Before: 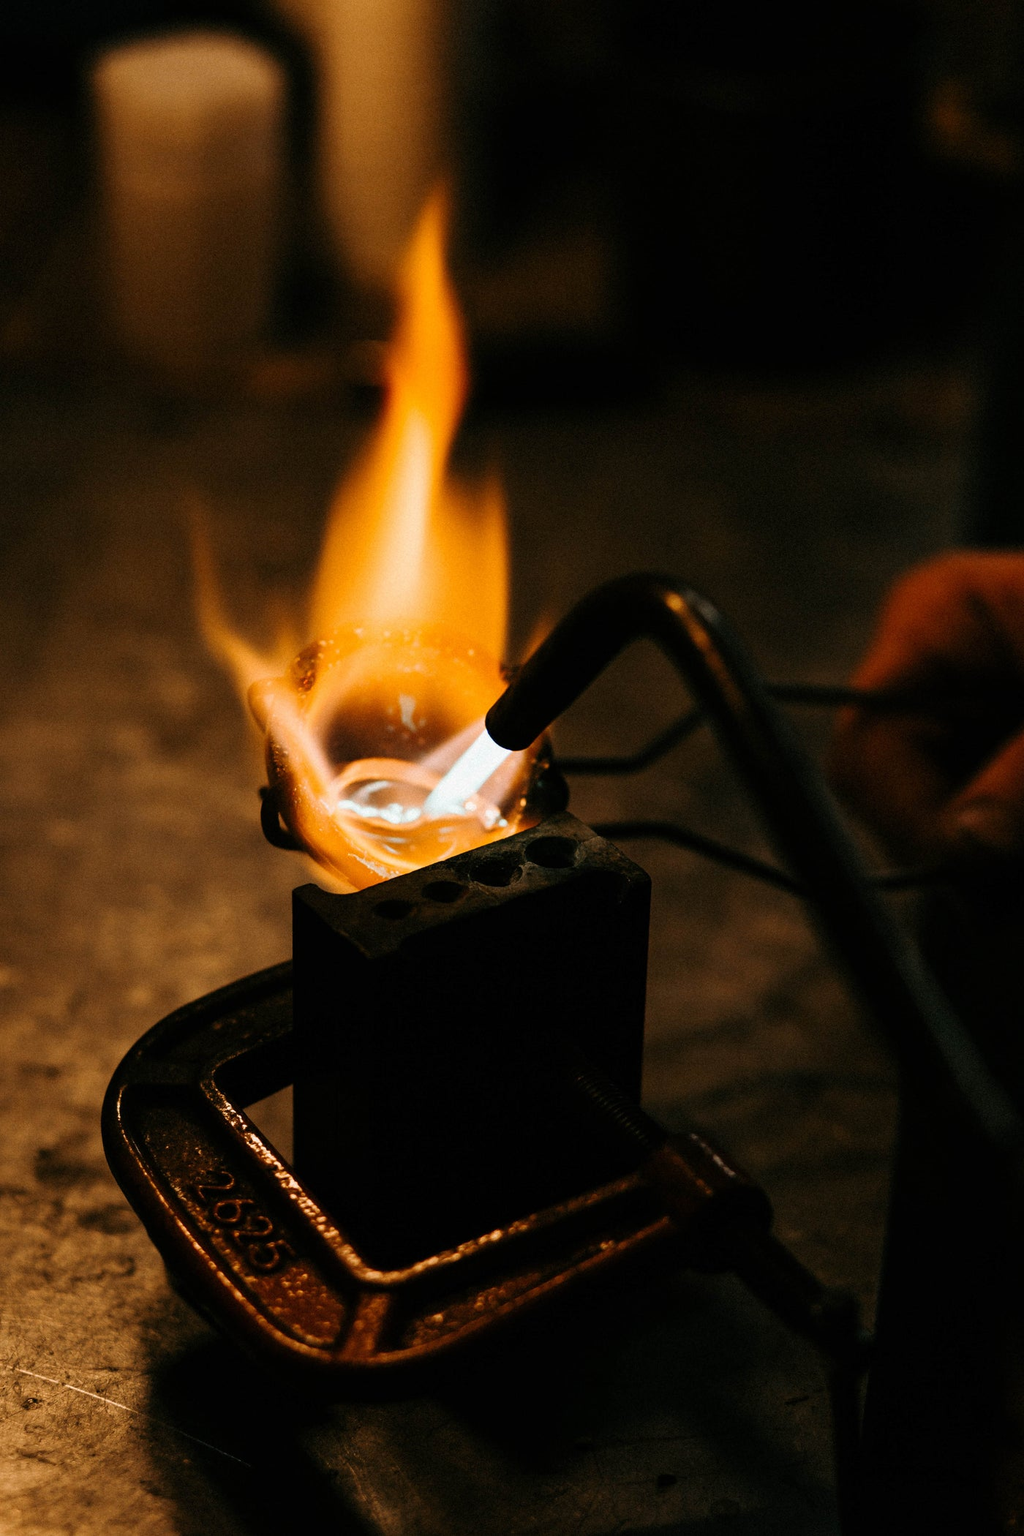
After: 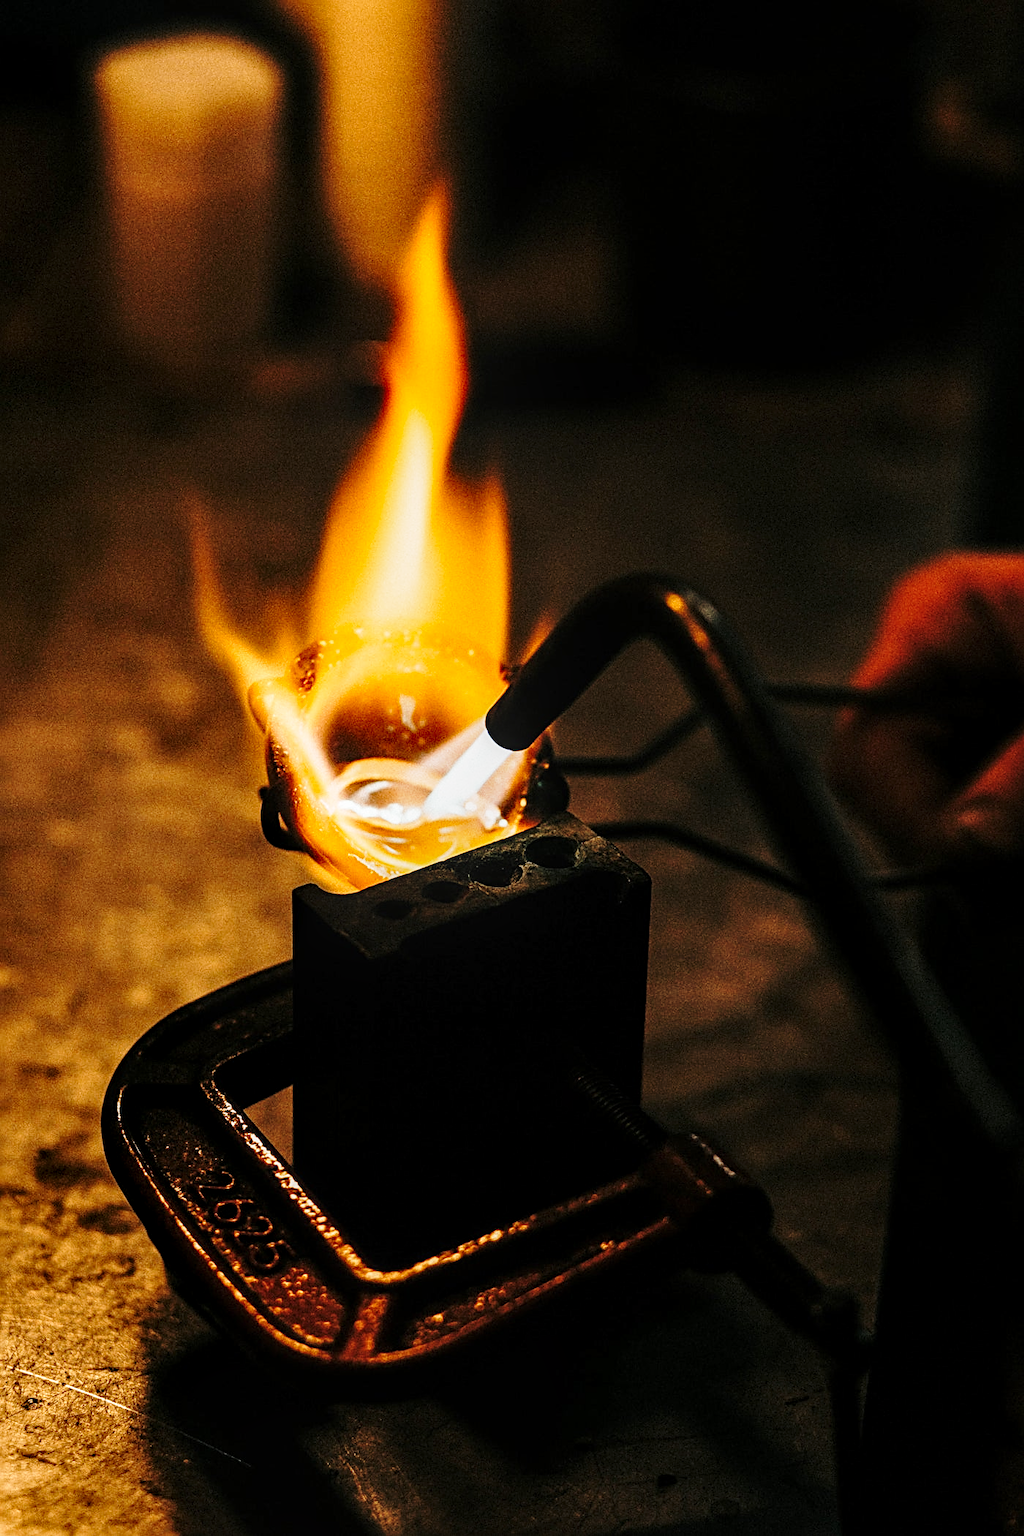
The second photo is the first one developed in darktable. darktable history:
base curve: curves: ch0 [(0, 0) (0.028, 0.03) (0.121, 0.232) (0.46, 0.748) (0.859, 0.968) (1, 1)], preserve colors none
sharpen: radius 2.584, amount 0.688
local contrast: detail 130%
